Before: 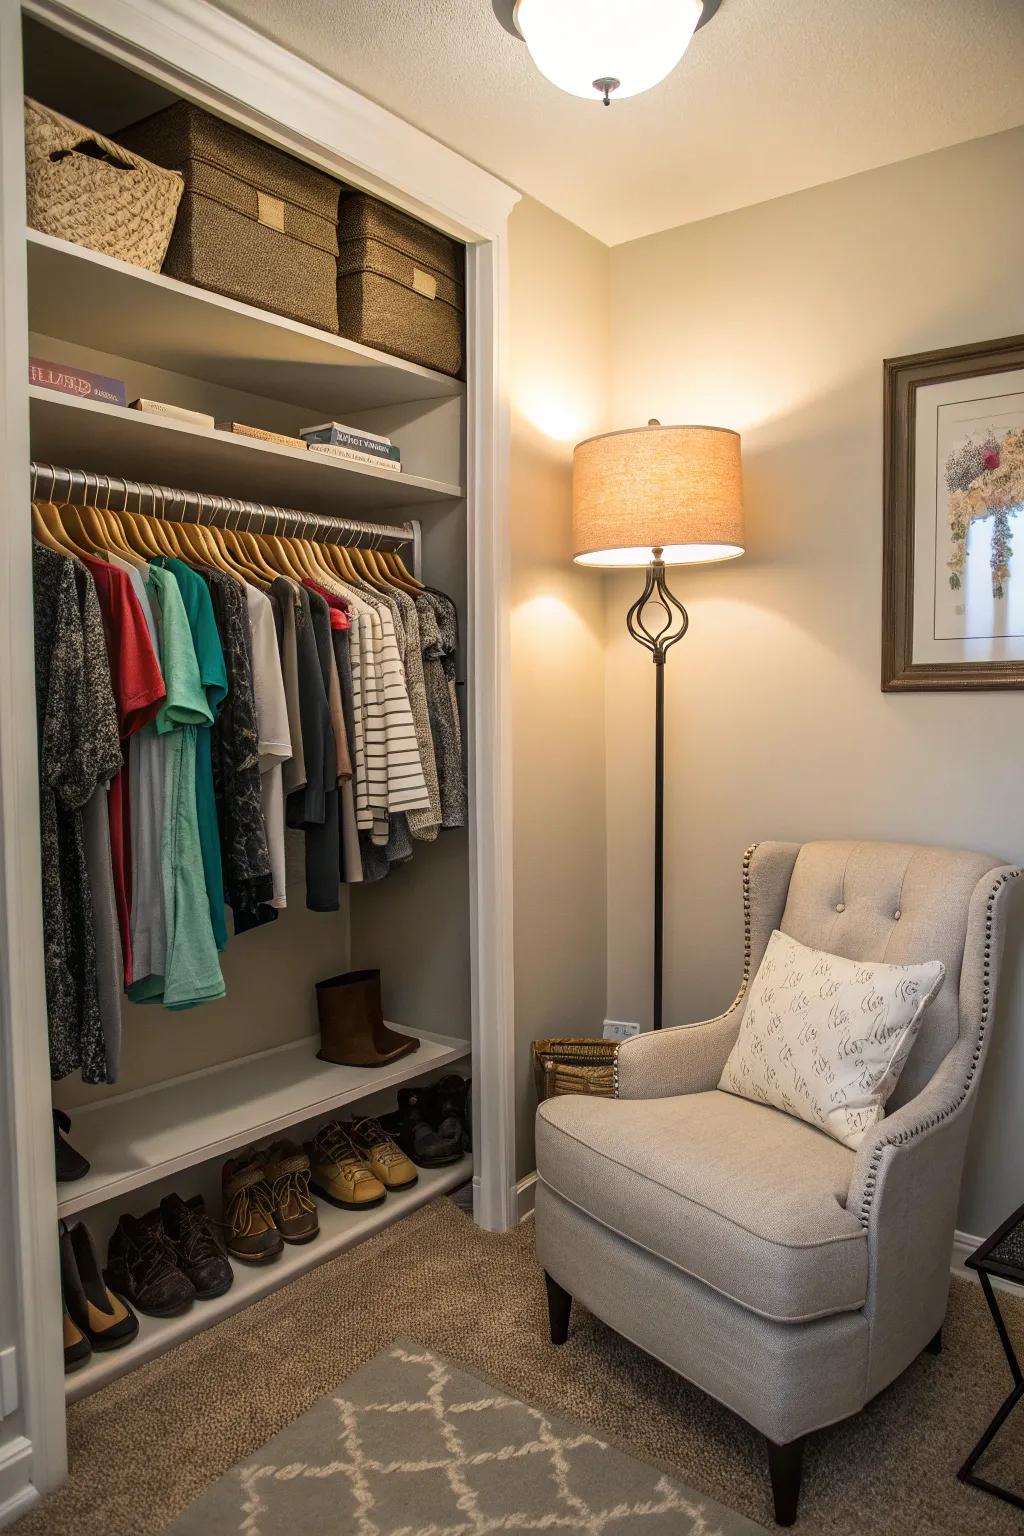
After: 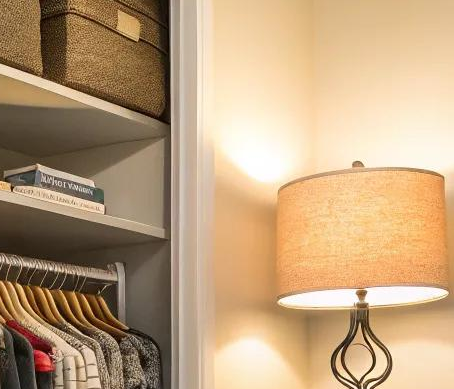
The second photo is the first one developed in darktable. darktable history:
crop: left 28.912%, top 16.838%, right 26.726%, bottom 57.8%
